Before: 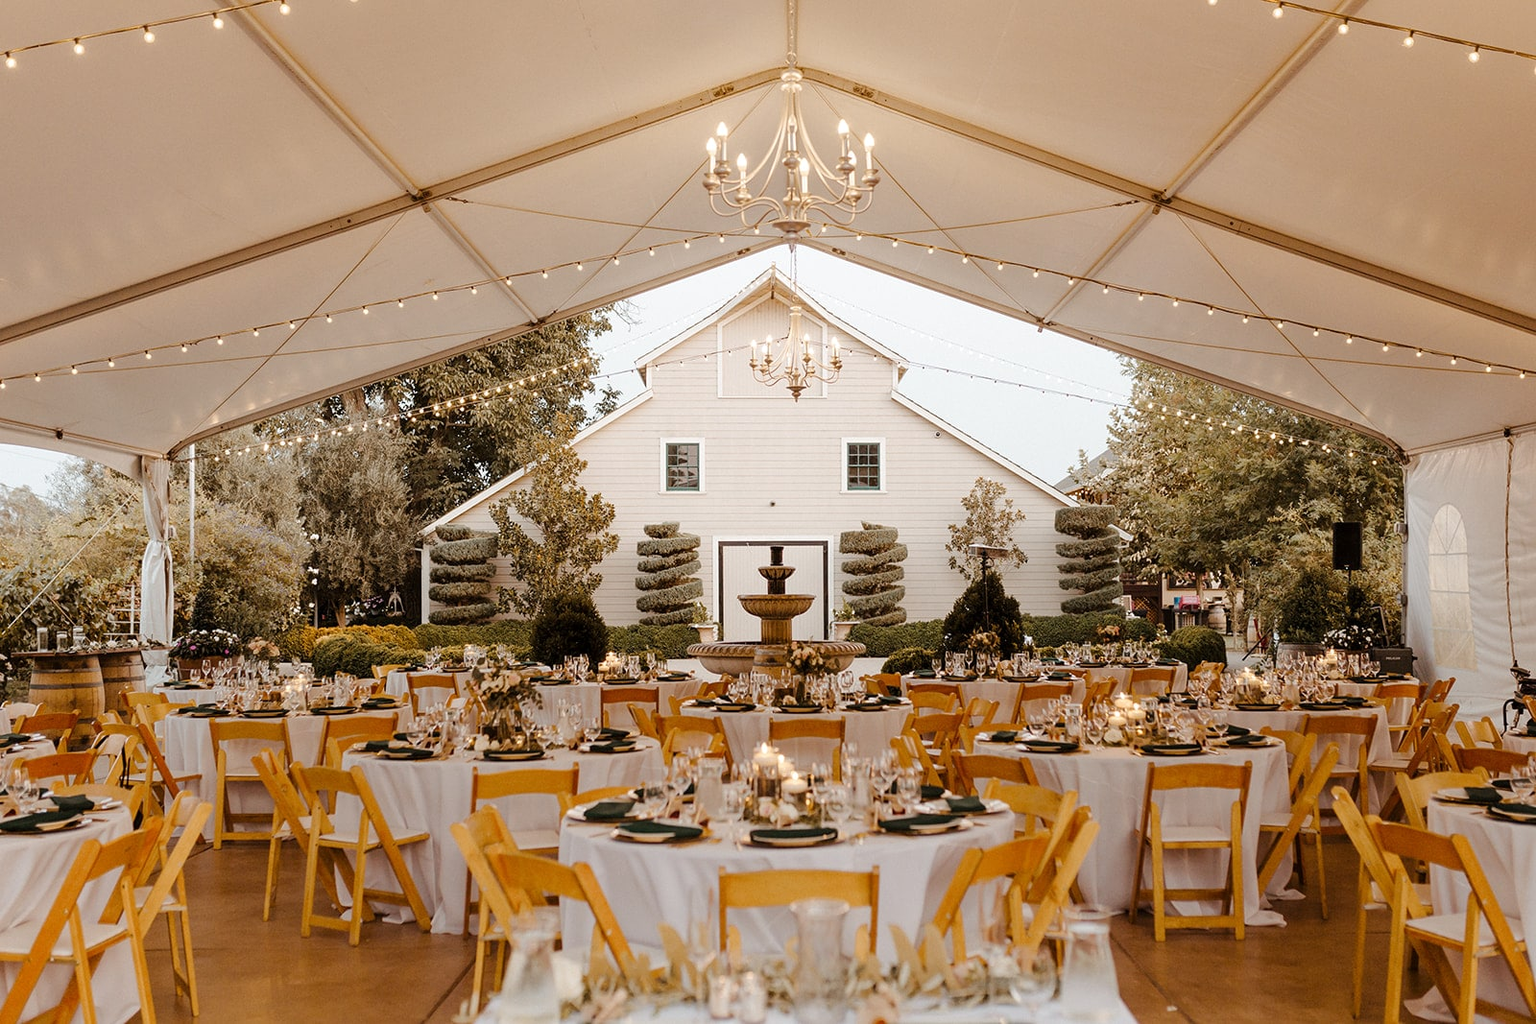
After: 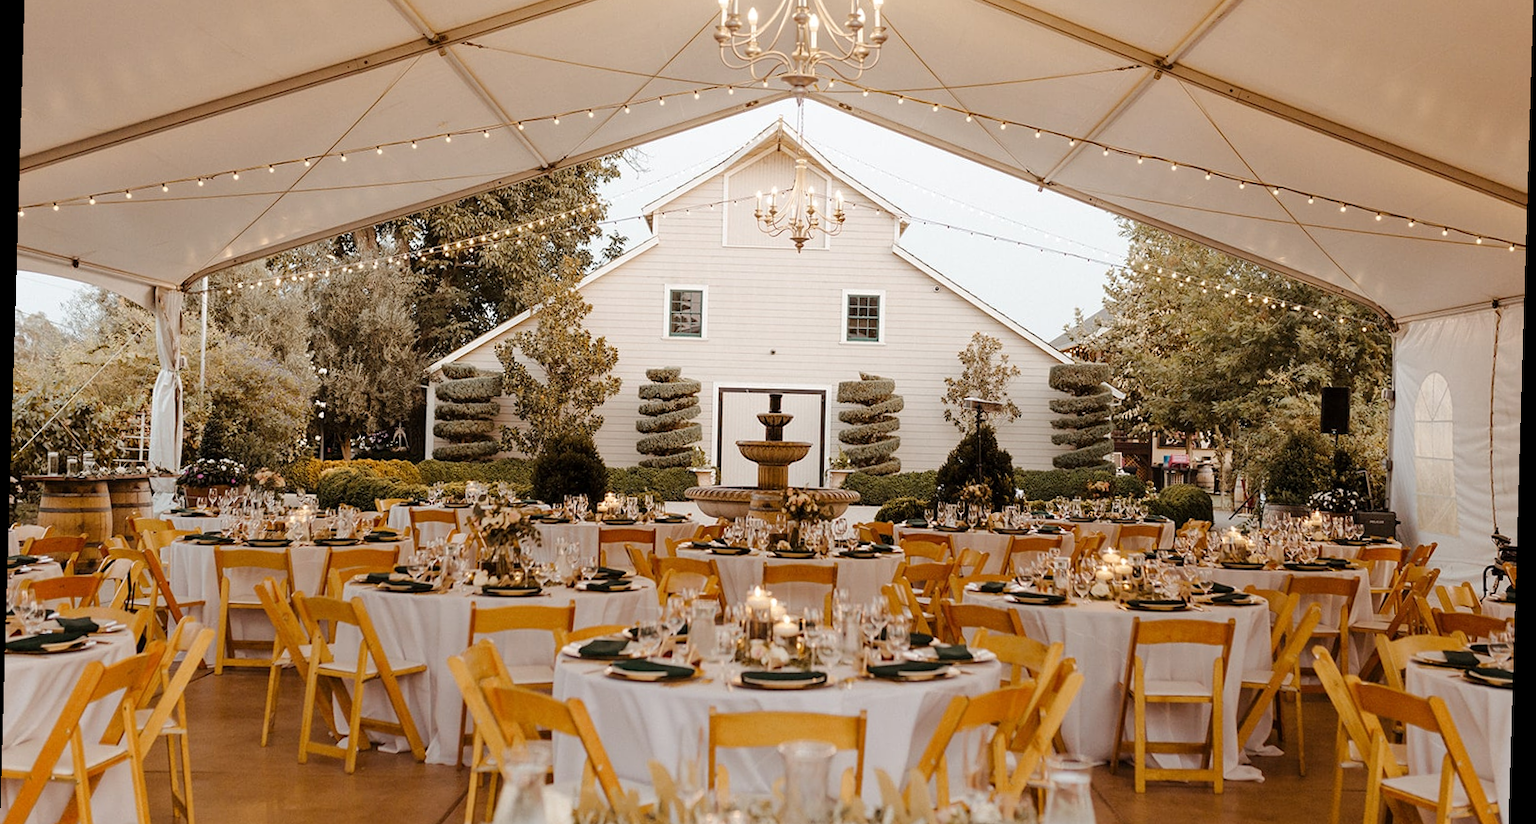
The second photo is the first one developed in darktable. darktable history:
crop and rotate: top 15.774%, bottom 5.506%
rotate and perspective: rotation 1.72°, automatic cropping off
